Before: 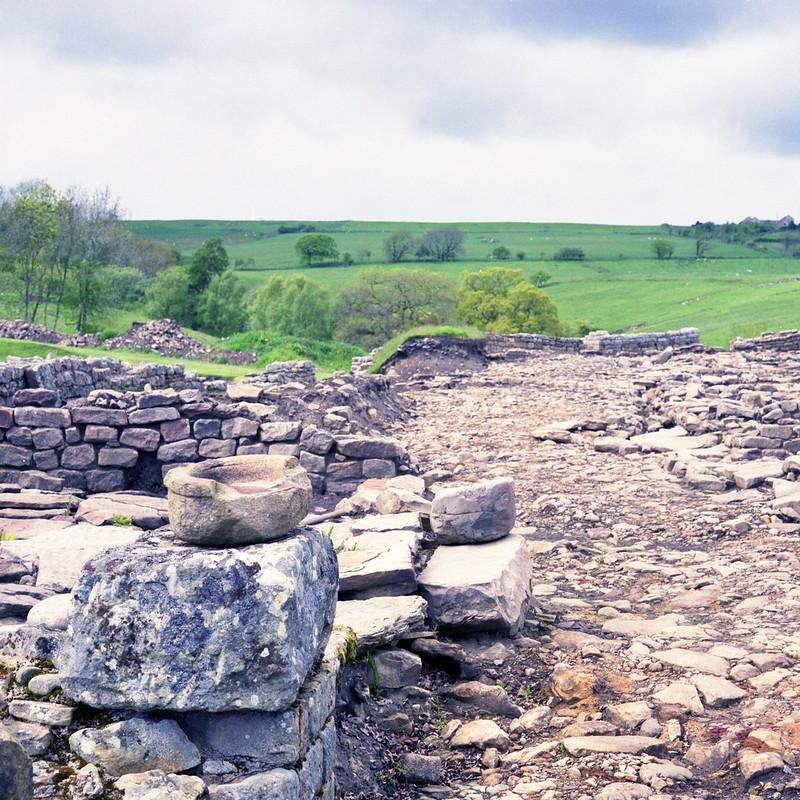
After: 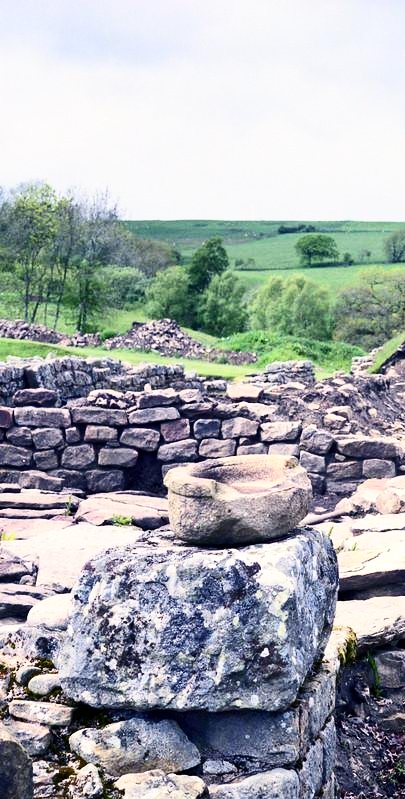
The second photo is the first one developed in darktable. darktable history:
contrast brightness saturation: contrast 0.295
crop and rotate: left 0.003%, top 0%, right 49.316%
